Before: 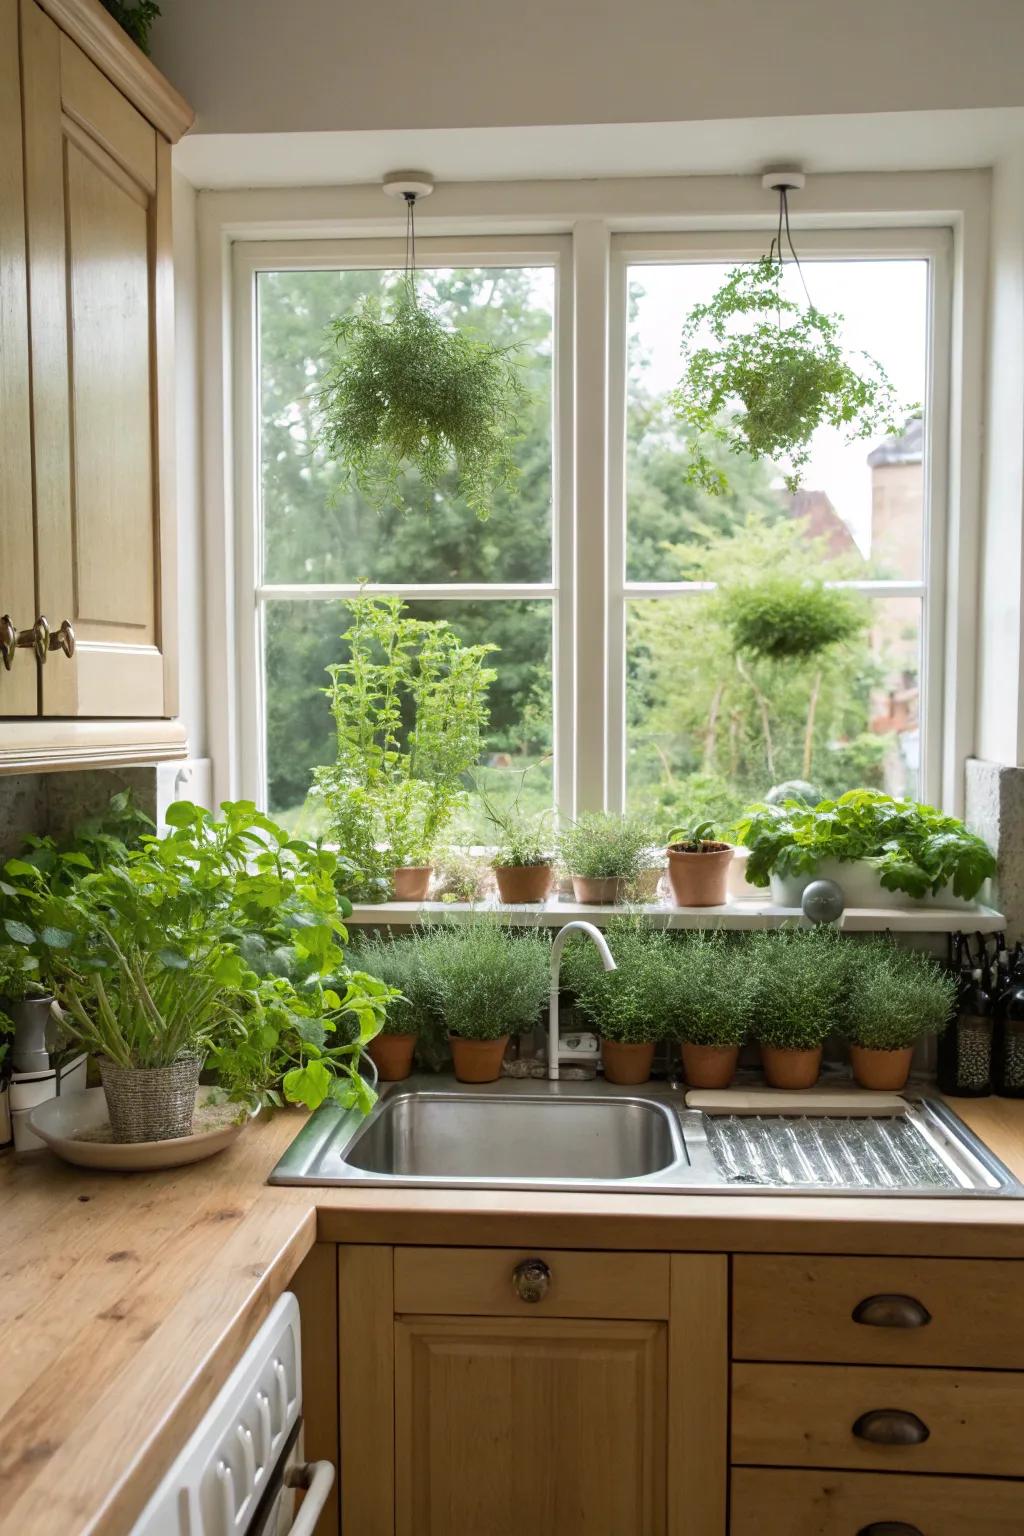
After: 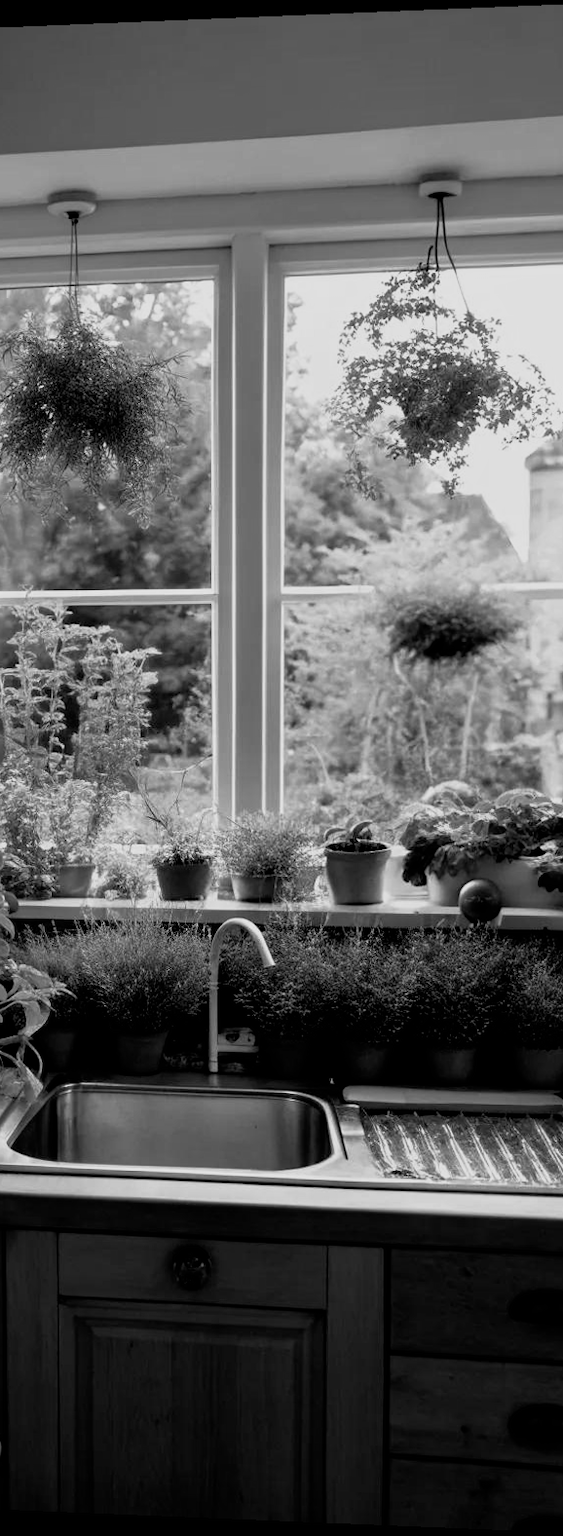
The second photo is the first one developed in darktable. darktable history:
crop: left 31.458%, top 0%, right 11.876%
filmic rgb: black relative exposure -3.31 EV, white relative exposure 3.45 EV, hardness 2.36, contrast 1.103
monochrome: a -11.7, b 1.62, size 0.5, highlights 0.38
white balance: red 1.004, blue 1.096
rgb curve: curves: ch0 [(0, 0) (0.415, 0.237) (1, 1)]
tone equalizer: on, module defaults
rotate and perspective: lens shift (horizontal) -0.055, automatic cropping off
